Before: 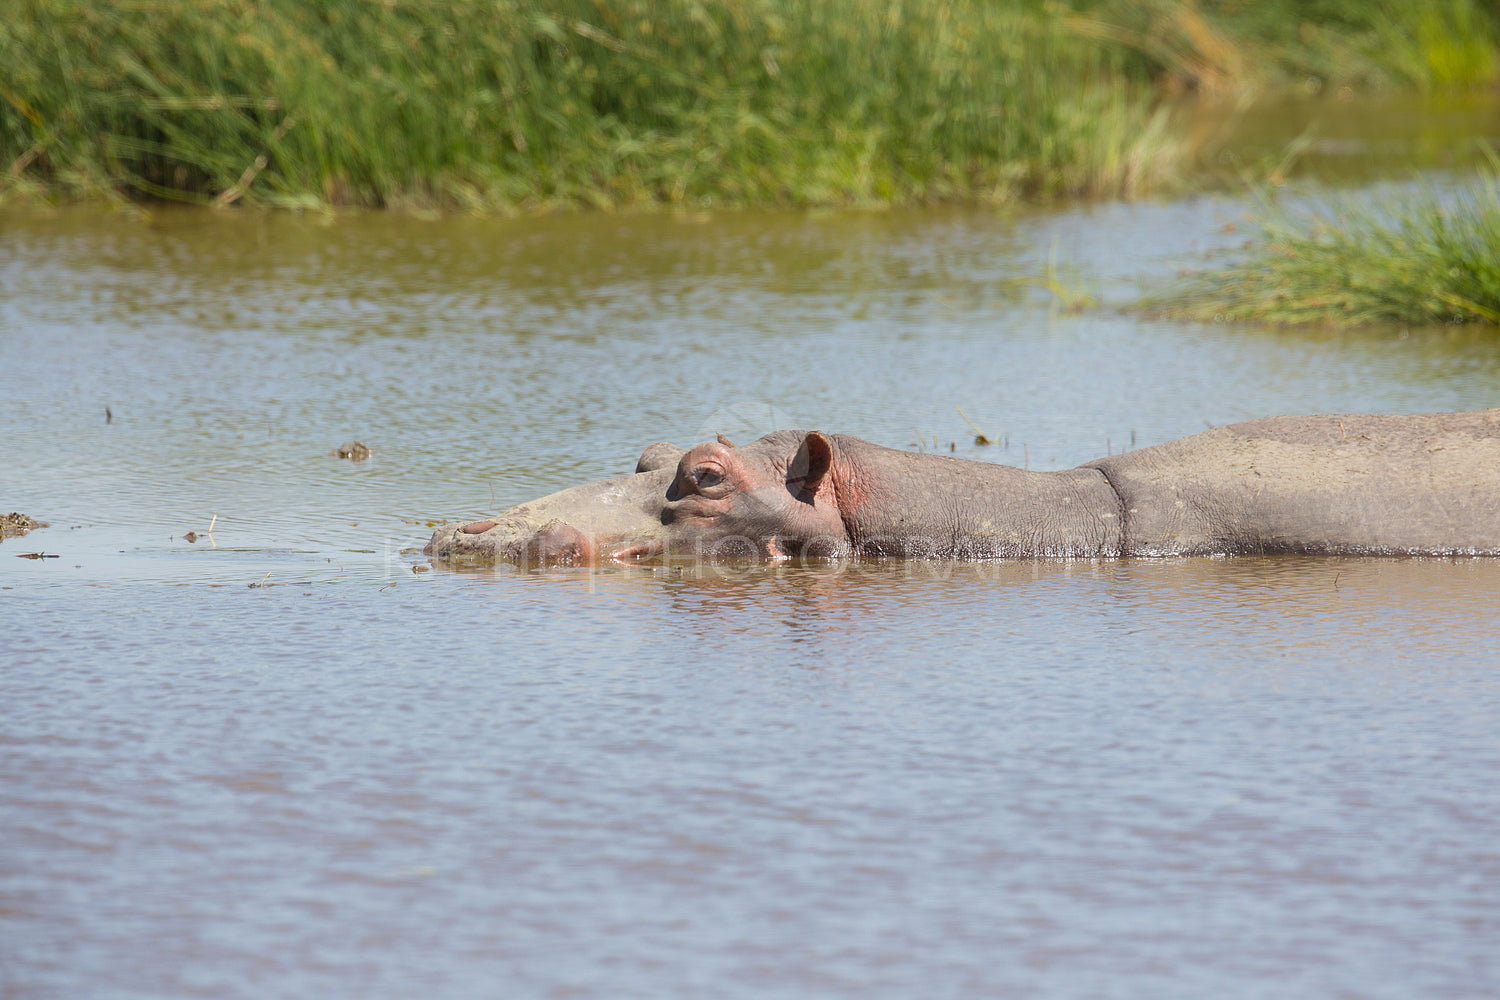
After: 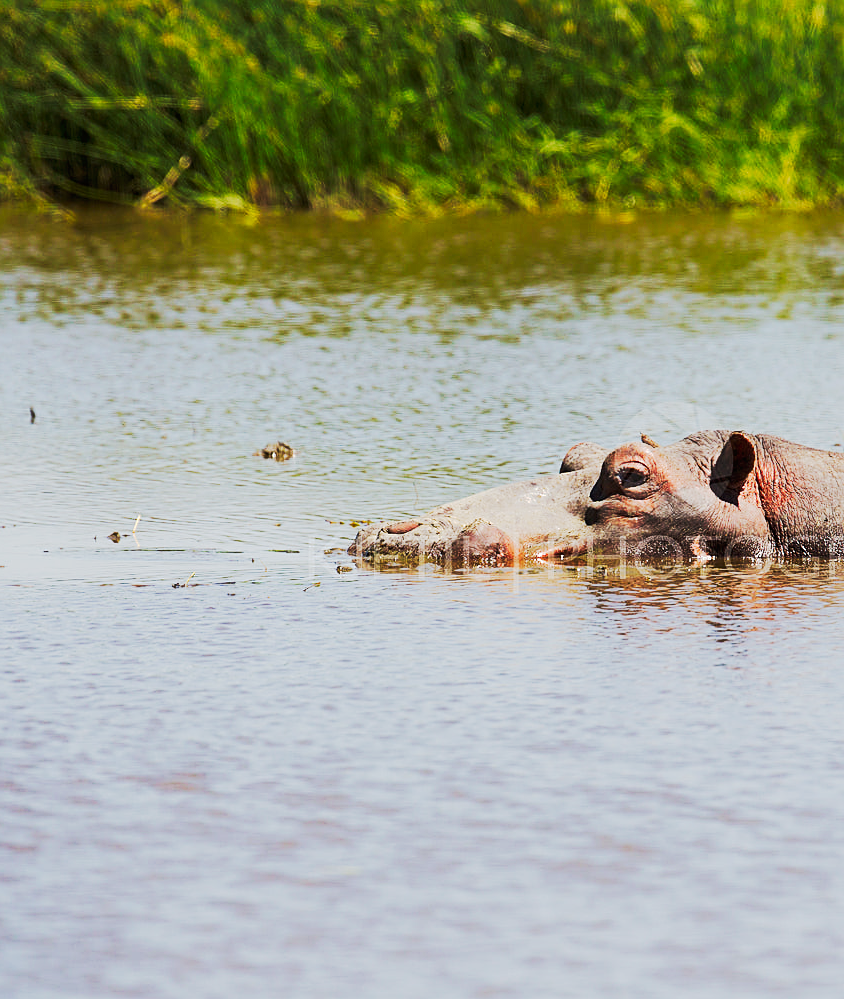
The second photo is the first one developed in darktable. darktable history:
crop: left 5.114%, right 38.589%
tone curve: curves: ch0 [(0, 0) (0.003, 0.002) (0.011, 0.004) (0.025, 0.005) (0.044, 0.009) (0.069, 0.013) (0.1, 0.017) (0.136, 0.036) (0.177, 0.066) (0.224, 0.102) (0.277, 0.143) (0.335, 0.197) (0.399, 0.268) (0.468, 0.389) (0.543, 0.549) (0.623, 0.714) (0.709, 0.801) (0.801, 0.854) (0.898, 0.9) (1, 1)], preserve colors none
sharpen: on, module defaults
